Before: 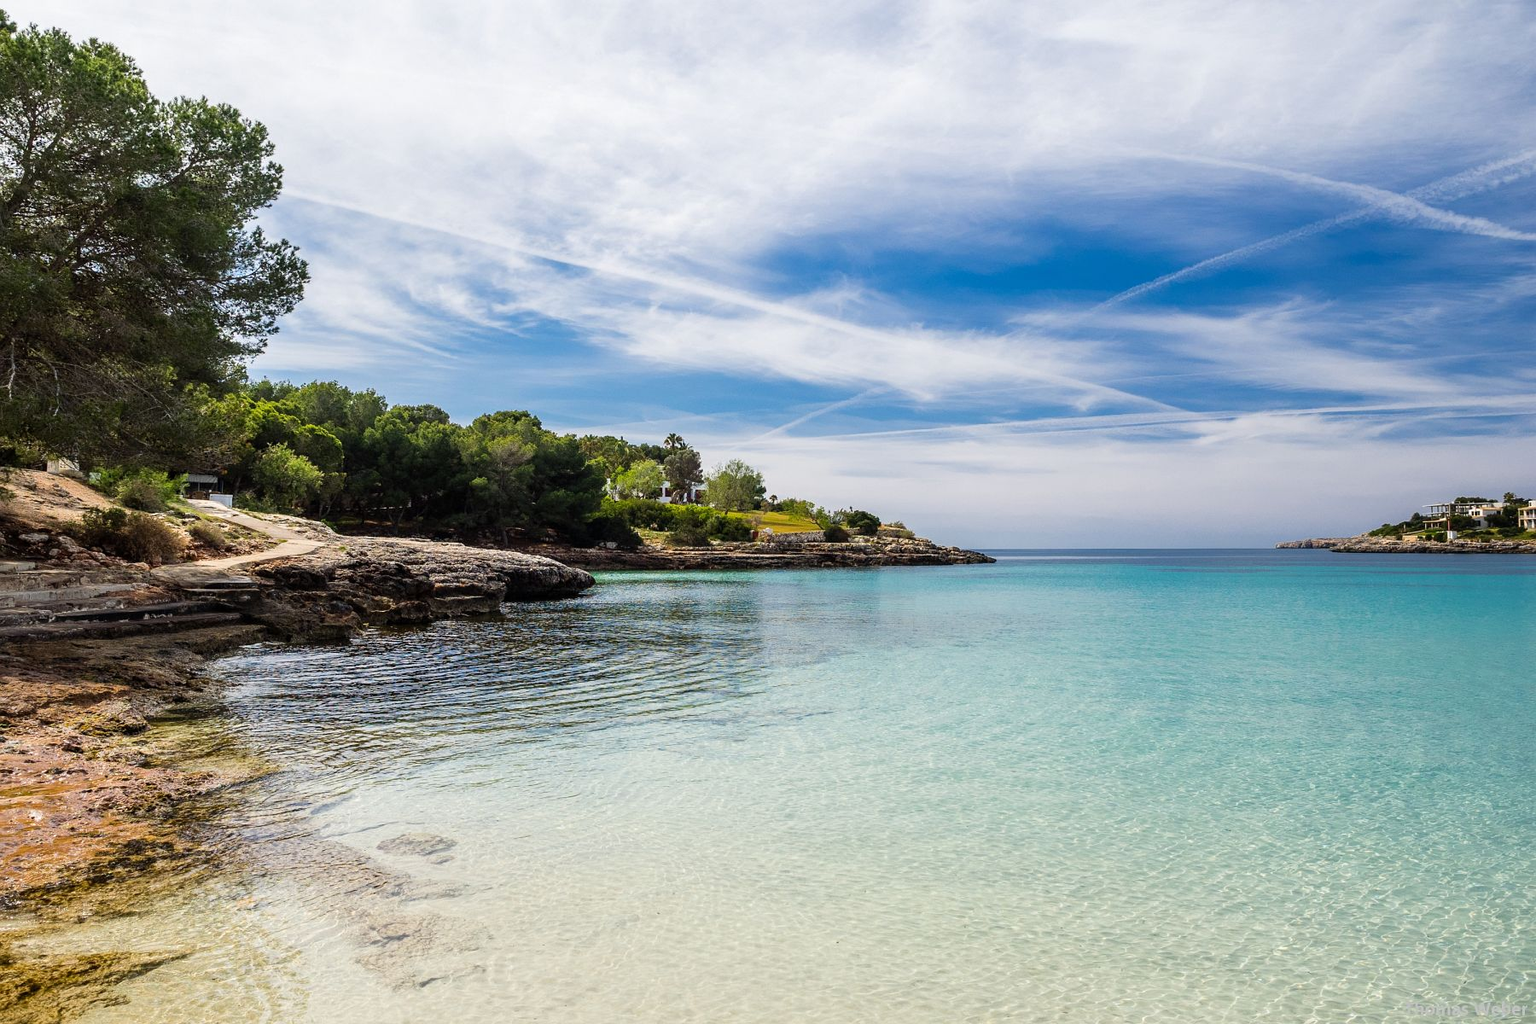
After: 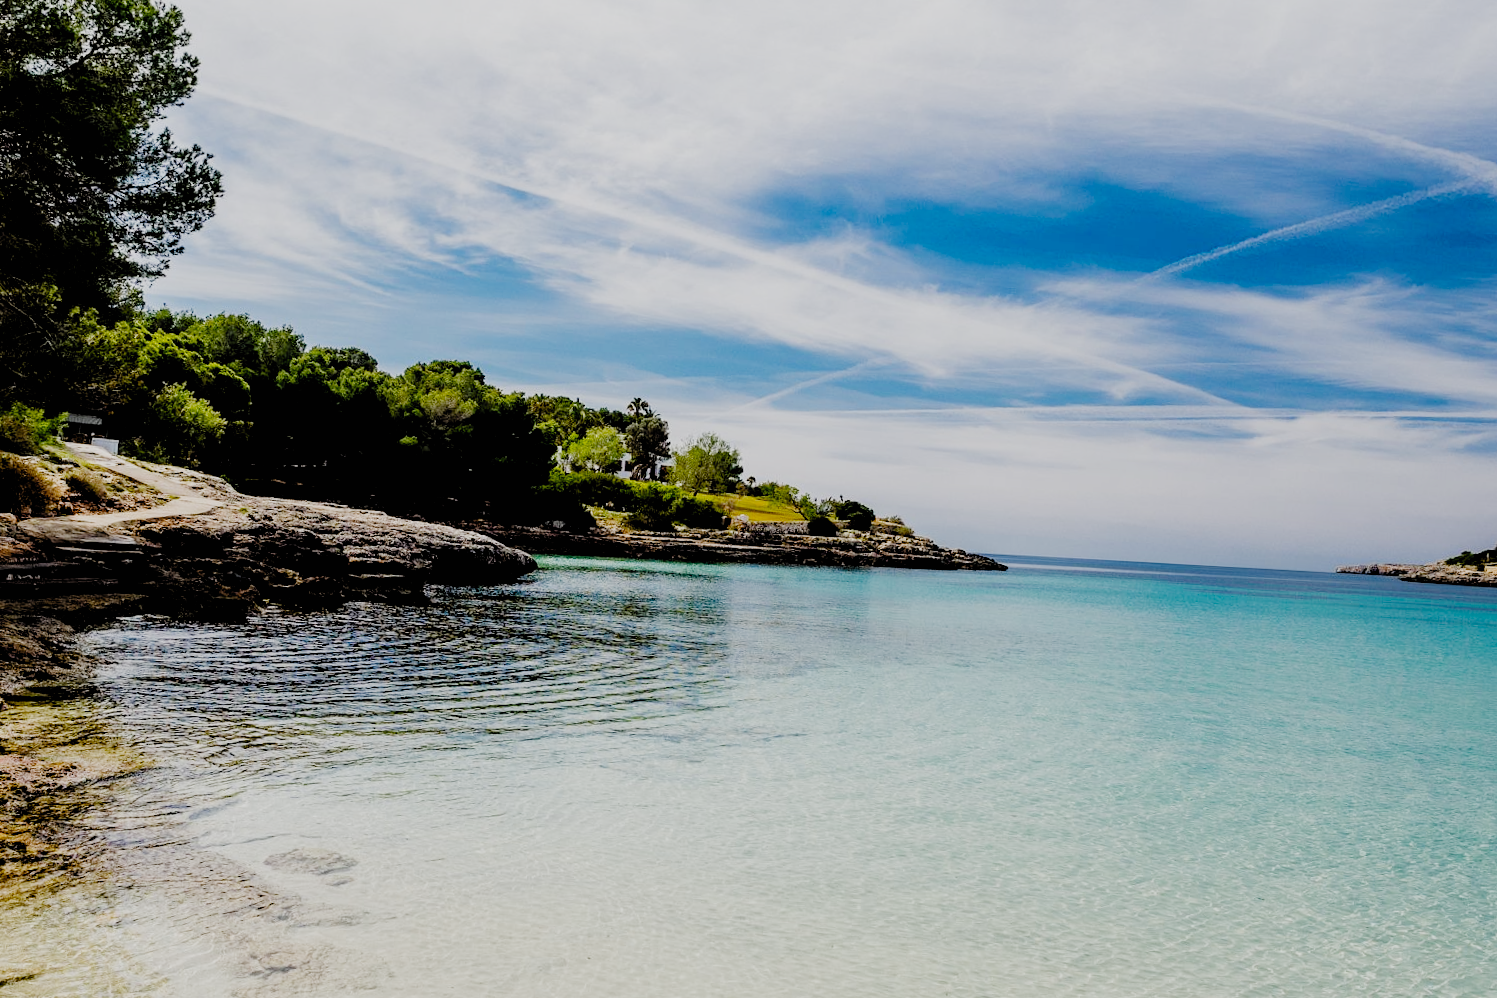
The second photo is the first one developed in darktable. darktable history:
filmic rgb: black relative exposure -2.85 EV, white relative exposure 4.56 EV, hardness 1.77, contrast 1.25, preserve chrominance no, color science v5 (2021)
crop and rotate: angle -3.27°, left 5.211%, top 5.211%, right 4.607%, bottom 4.607%
